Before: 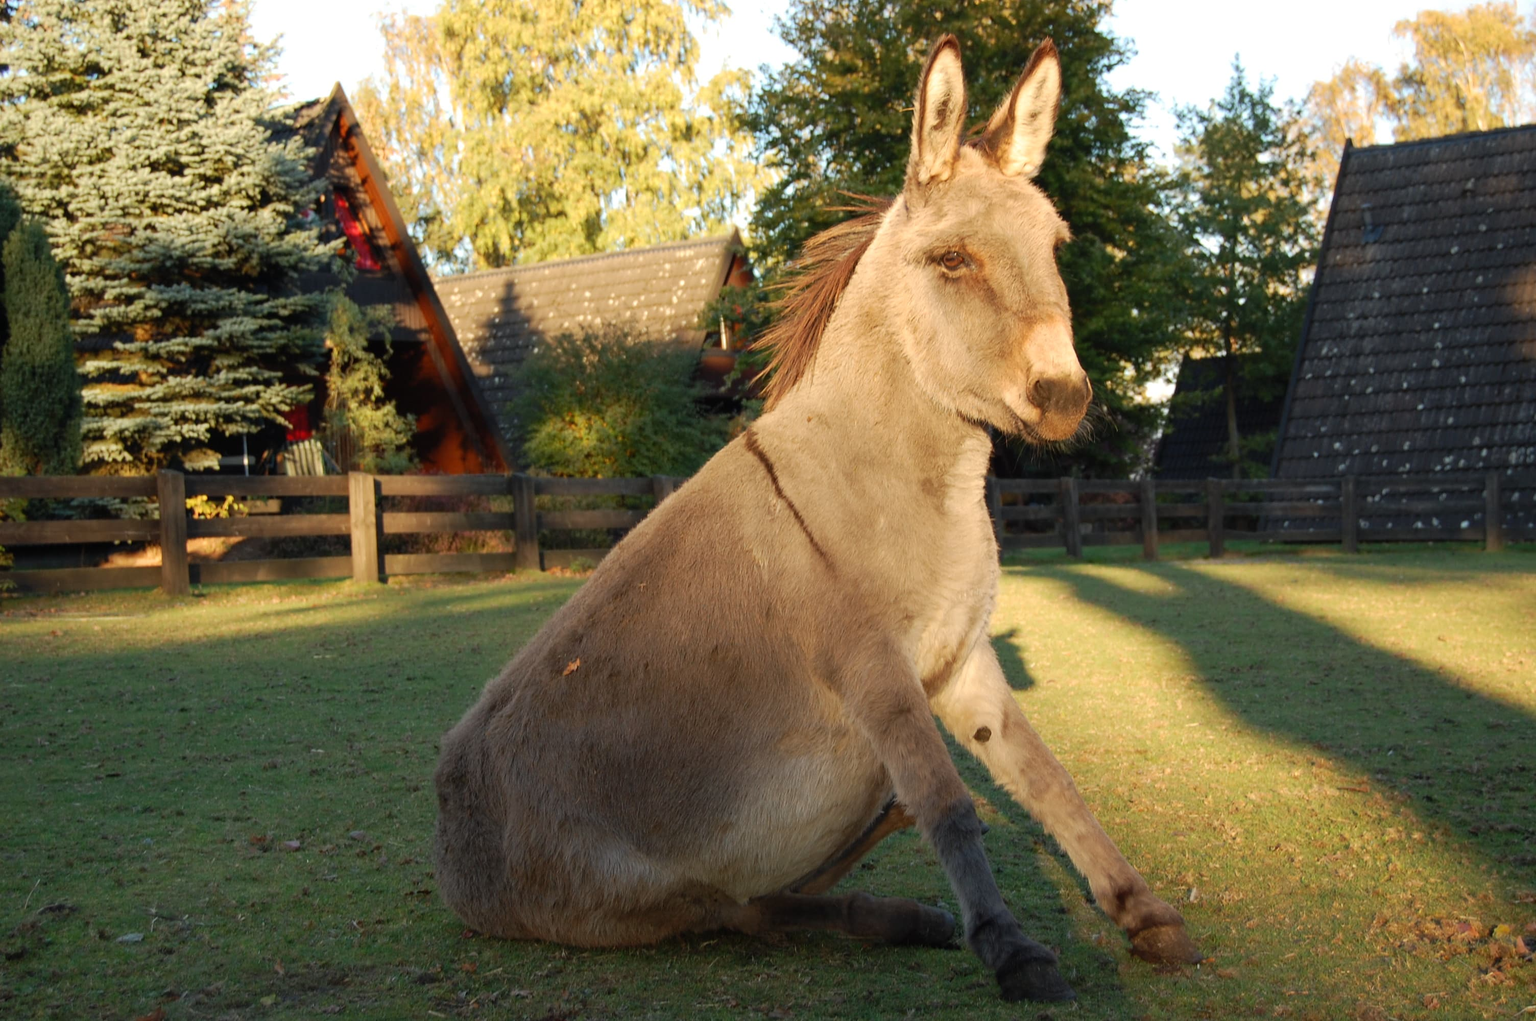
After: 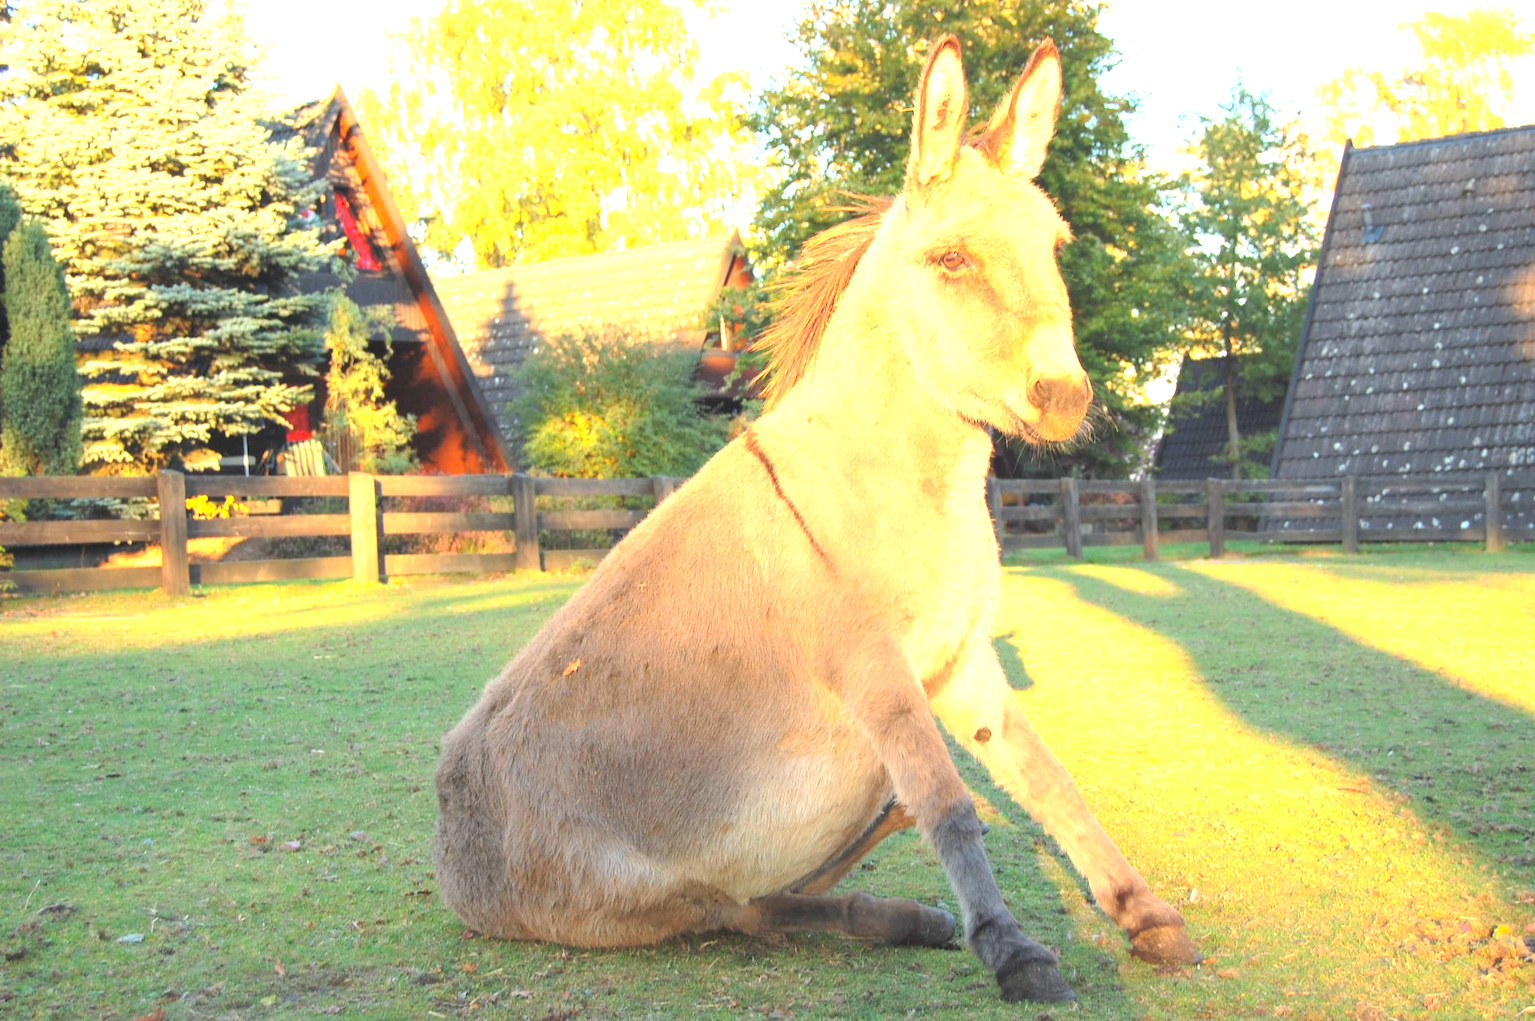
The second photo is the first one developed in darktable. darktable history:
contrast brightness saturation: contrast 0.095, brightness 0.307, saturation 0.147
exposure: black level correction 0, exposure 1.743 EV, compensate highlight preservation false
